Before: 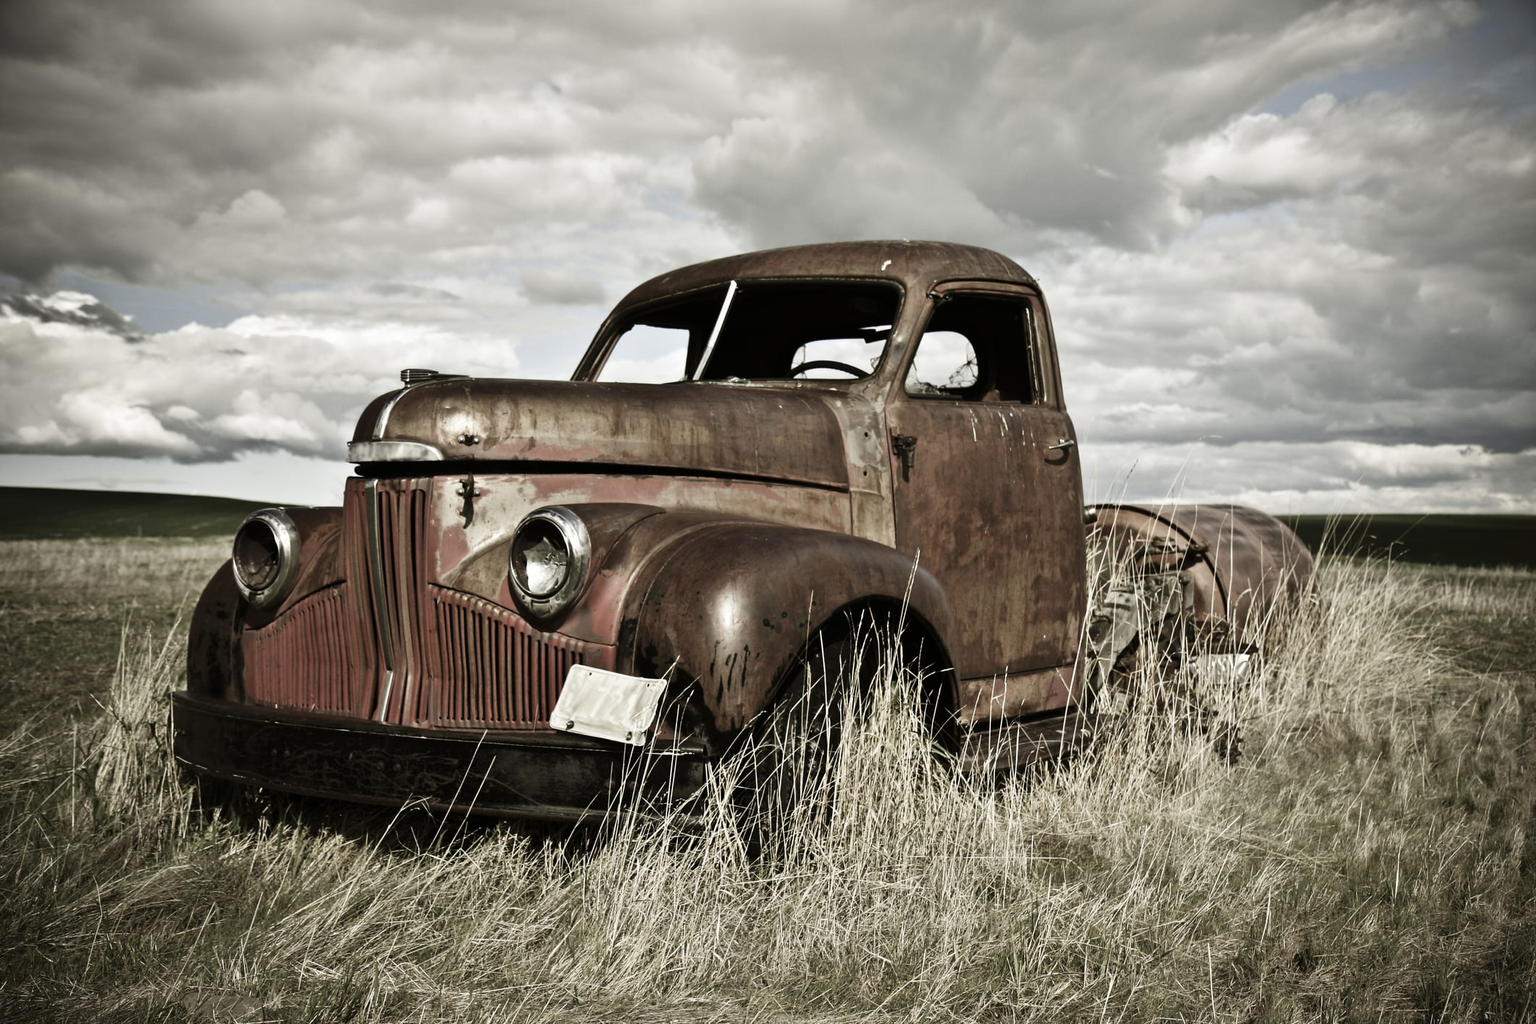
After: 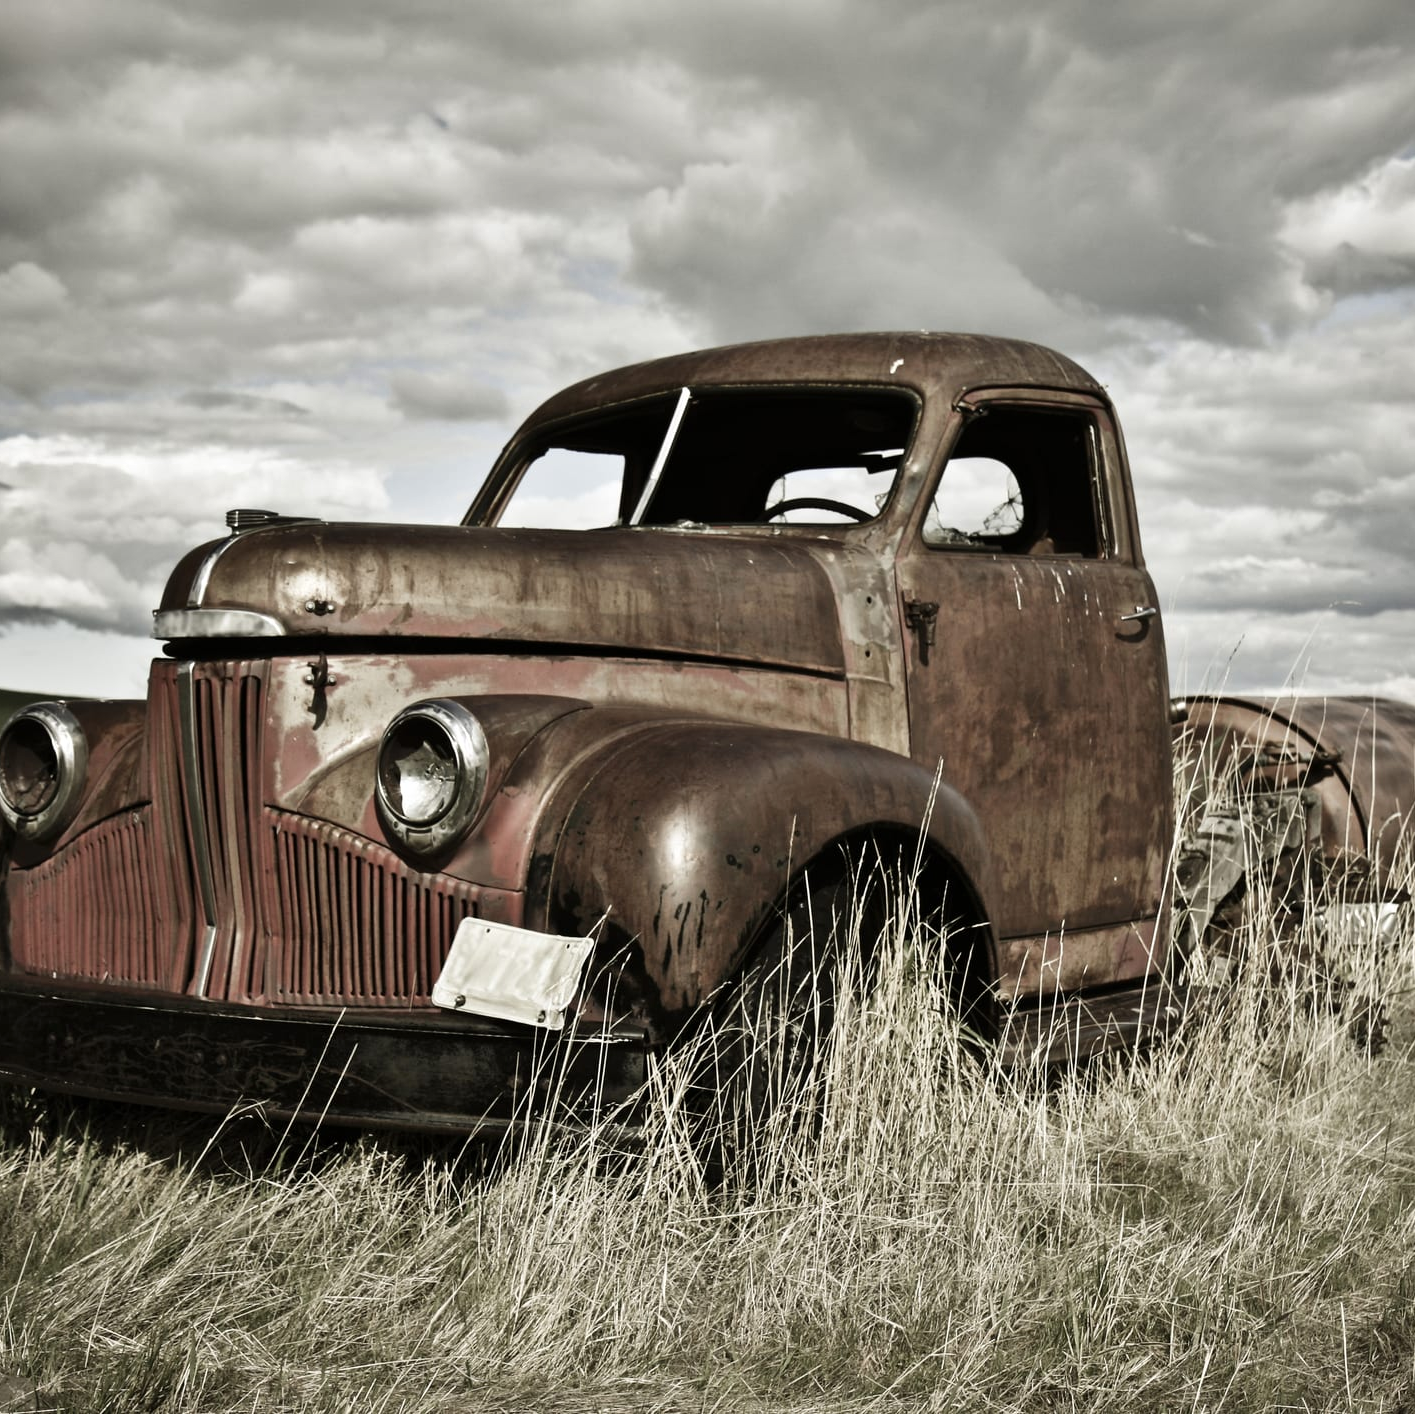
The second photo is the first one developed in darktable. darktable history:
crop and rotate: left 15.446%, right 17.836%
shadows and highlights: shadows 32.83, highlights -47.7, soften with gaussian
